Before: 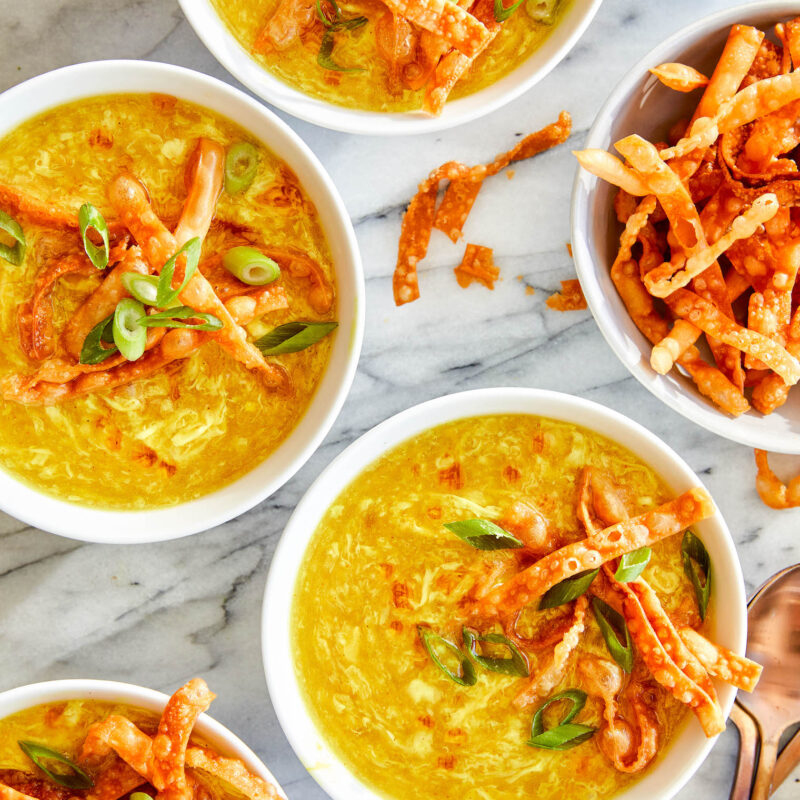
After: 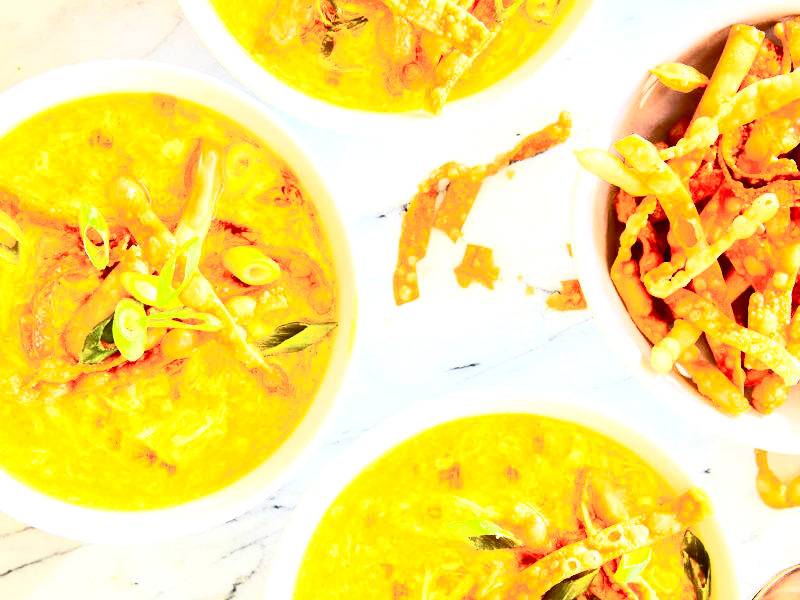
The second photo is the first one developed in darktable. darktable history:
crop: bottom 24.967%
contrast brightness saturation: contrast 0.62, brightness 0.34, saturation 0.14
exposure: black level correction 0.001, exposure 0.955 EV, compensate exposure bias true, compensate highlight preservation false
